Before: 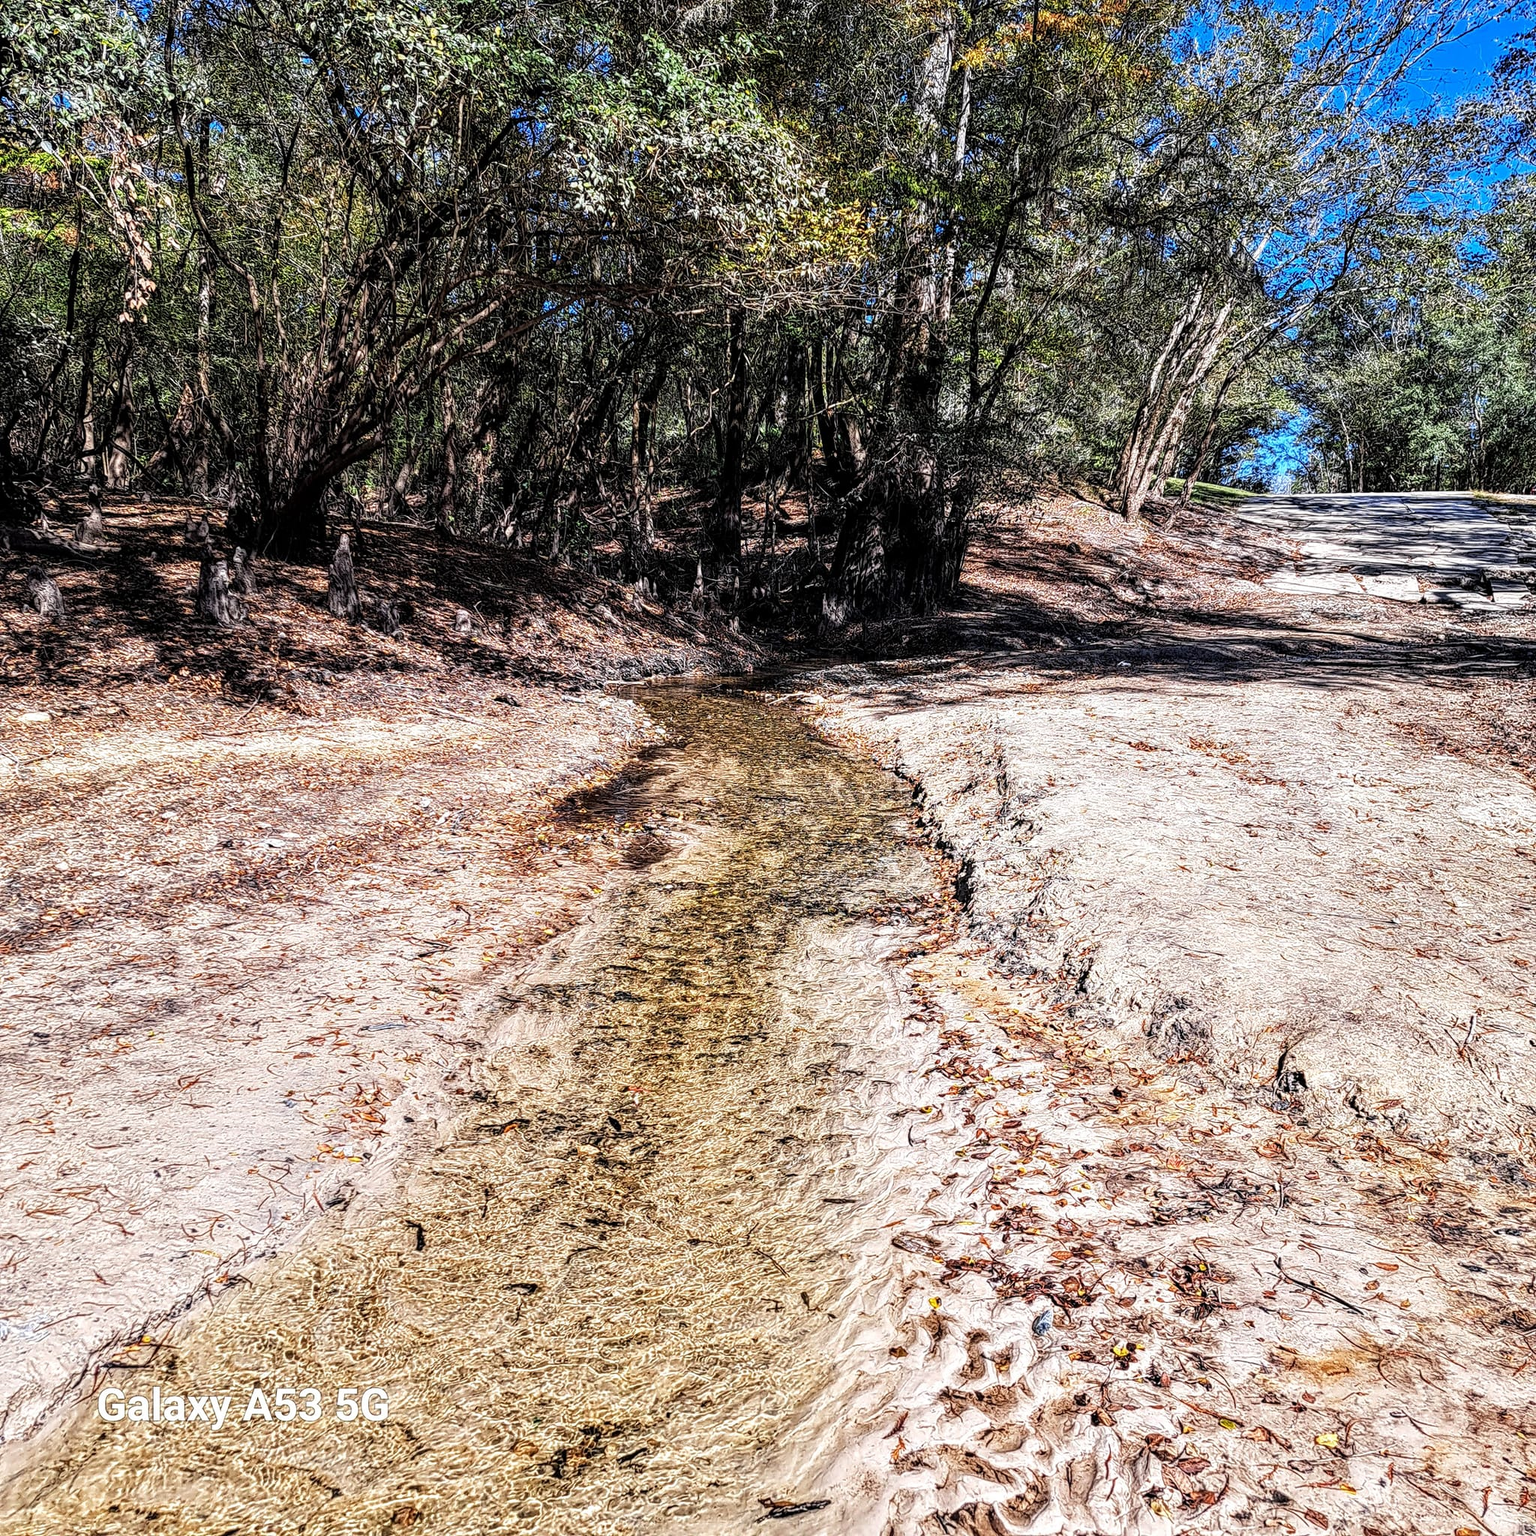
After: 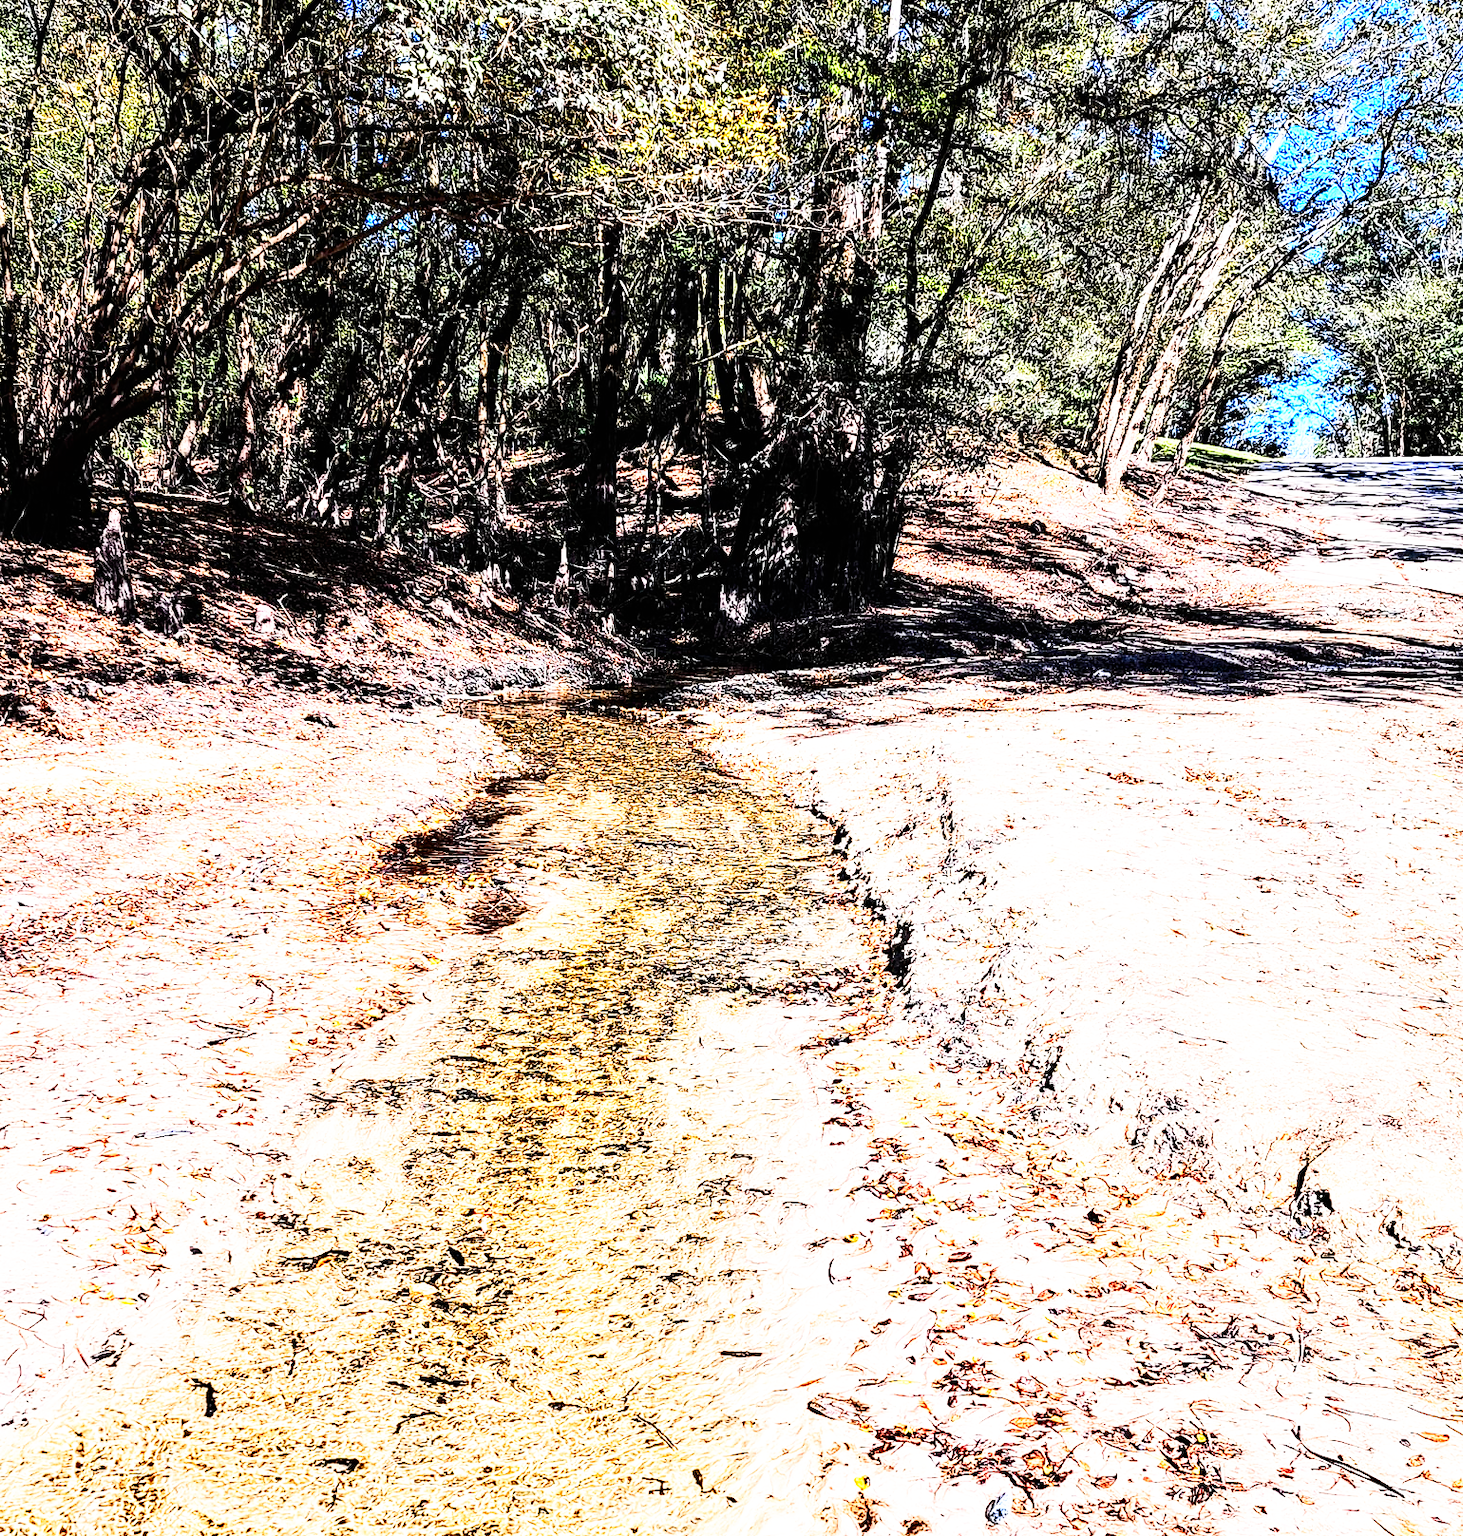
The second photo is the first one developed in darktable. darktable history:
shadows and highlights: shadows 29.67, highlights -30.38, low approximation 0.01, soften with gaussian
crop: left 16.569%, top 8.624%, right 8.141%, bottom 12.421%
base curve: curves: ch0 [(0, 0) (0.007, 0.004) (0.027, 0.03) (0.046, 0.07) (0.207, 0.54) (0.442, 0.872) (0.673, 0.972) (1, 1)], preserve colors none
contrast brightness saturation: contrast 0.398, brightness 0.099, saturation 0.214
